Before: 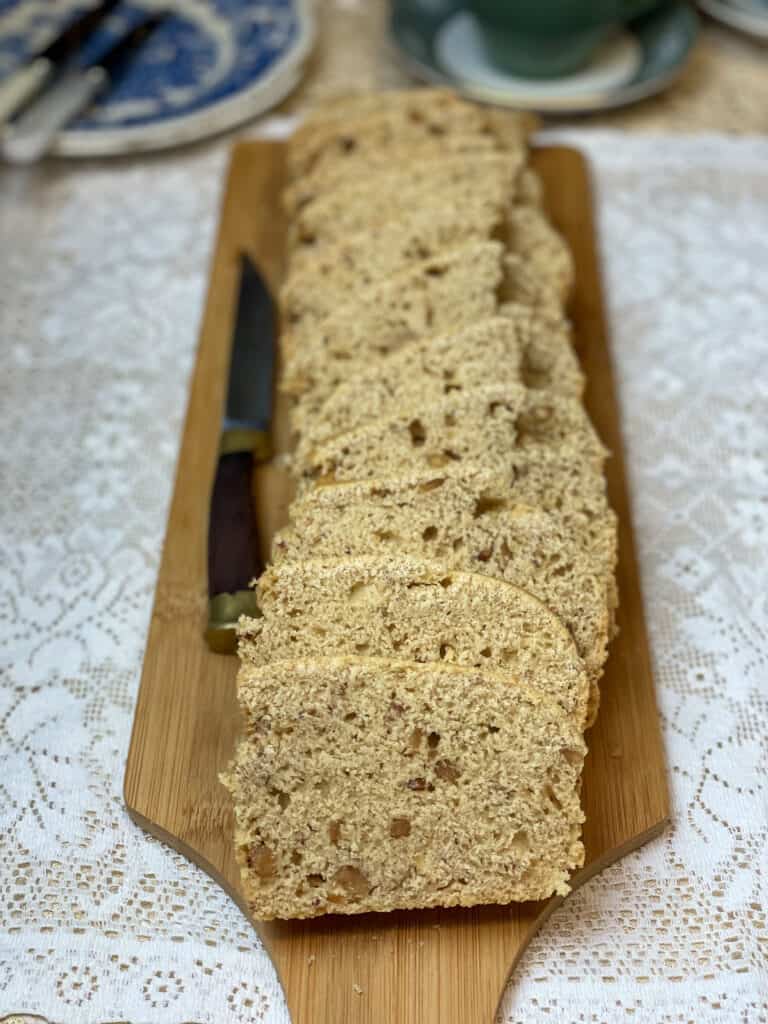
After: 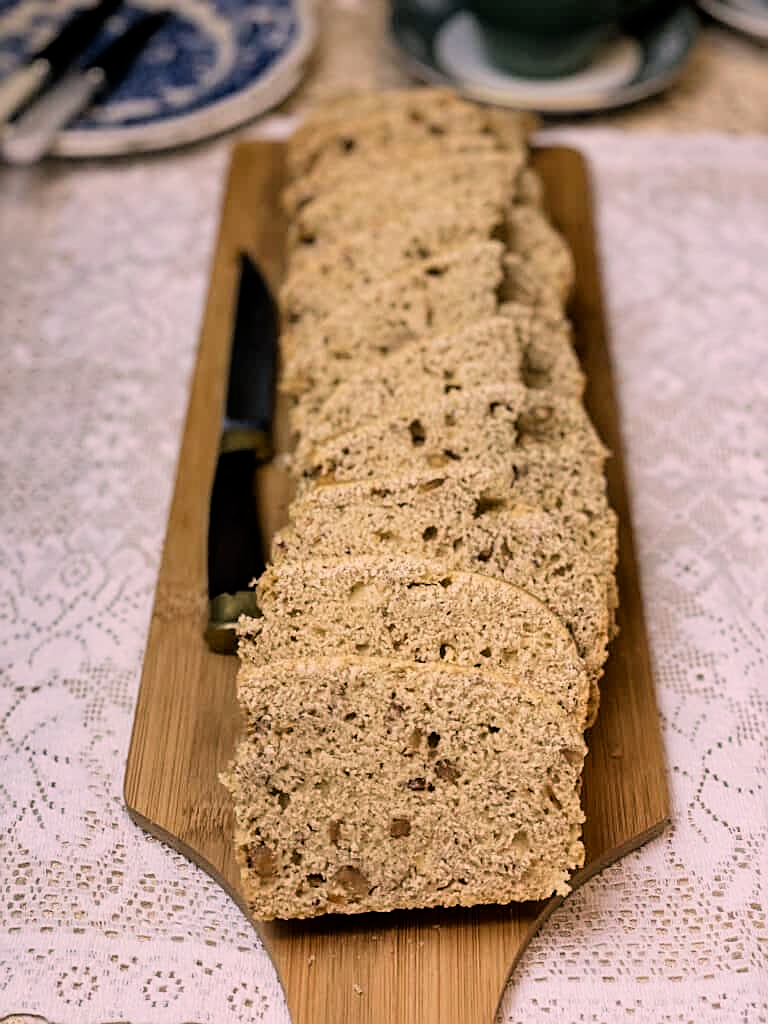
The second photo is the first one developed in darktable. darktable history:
sharpen: on, module defaults
filmic rgb: black relative exposure -5 EV, white relative exposure 3.5 EV, hardness 3.19, contrast 1.2, highlights saturation mix -50%
color correction: highlights a* 14.52, highlights b* 4.84
